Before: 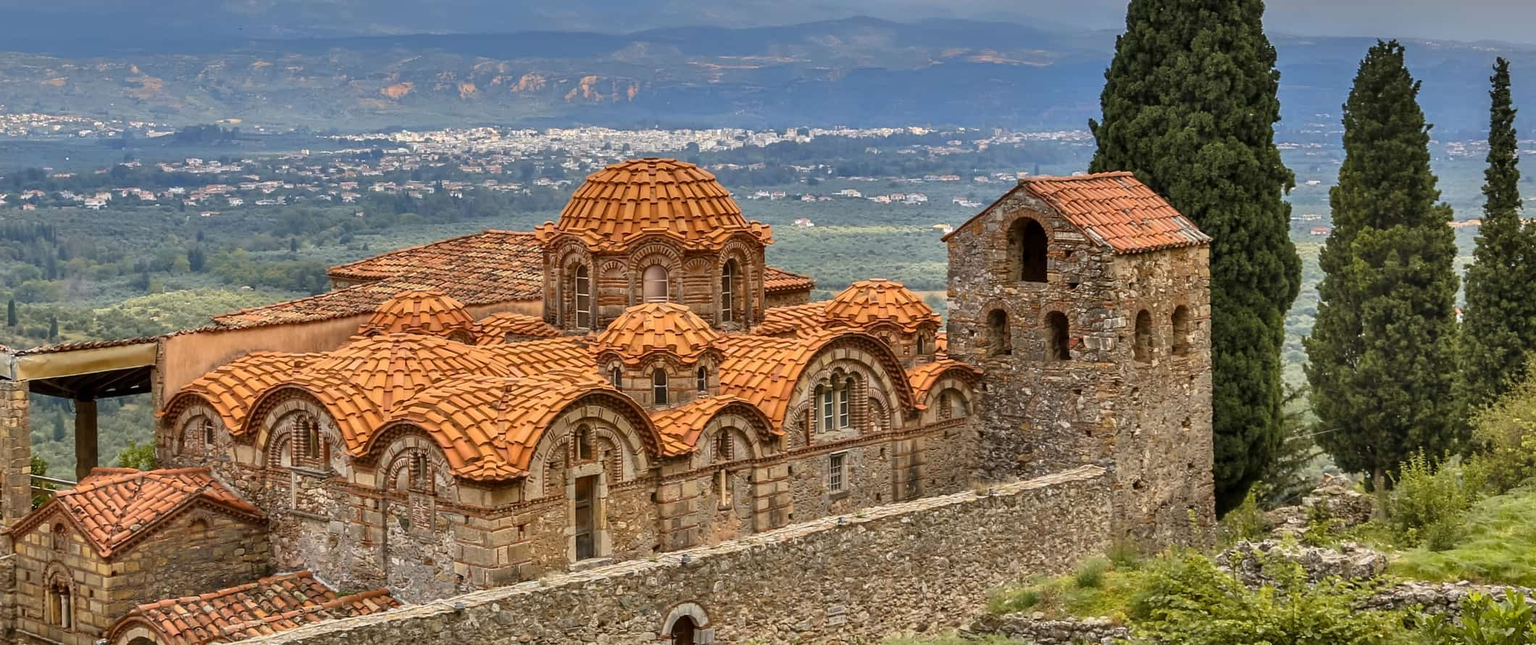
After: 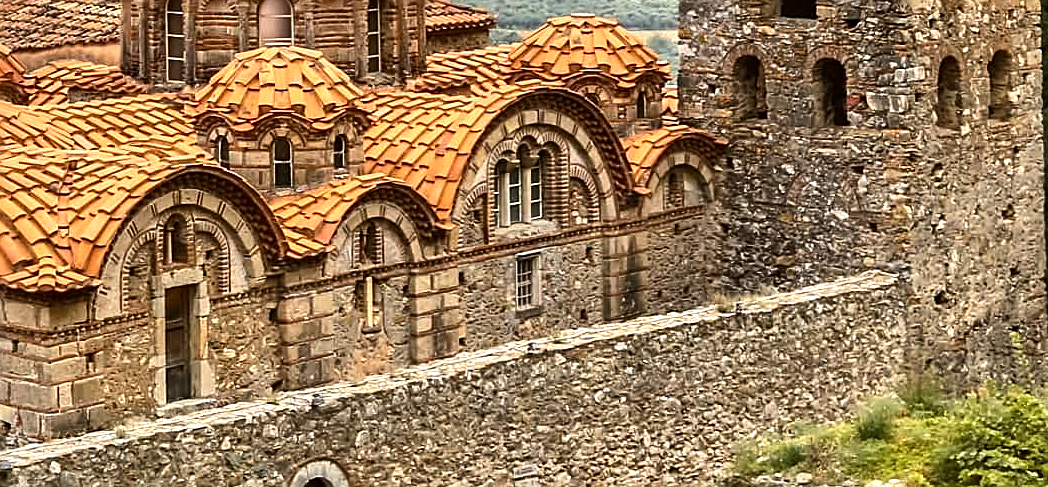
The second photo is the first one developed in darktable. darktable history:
tone equalizer: -8 EV -0.75 EV, -7 EV -0.7 EV, -6 EV -0.6 EV, -5 EV -0.4 EV, -3 EV 0.4 EV, -2 EV 0.6 EV, -1 EV 0.7 EV, +0 EV 0.75 EV, edges refinement/feathering 500, mask exposure compensation -1.57 EV, preserve details no
crop: left 29.672%, top 41.786%, right 20.851%, bottom 3.487%
exposure: black level correction 0.001, exposure 0.014 EV, compensate highlight preservation false
sharpen: on, module defaults
